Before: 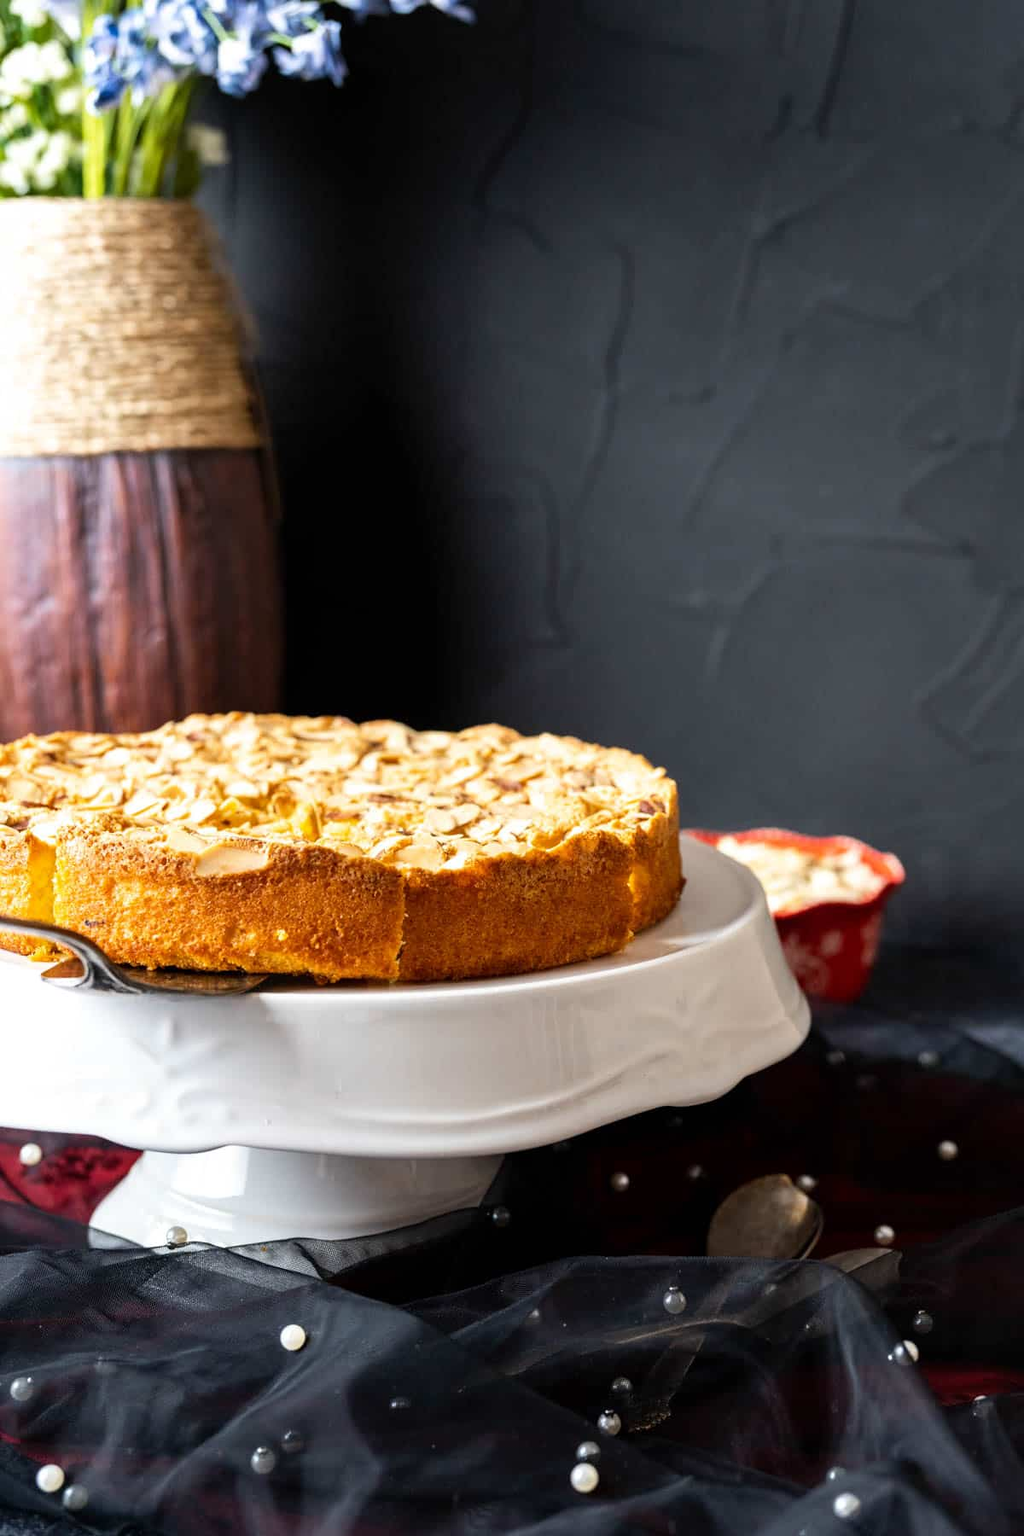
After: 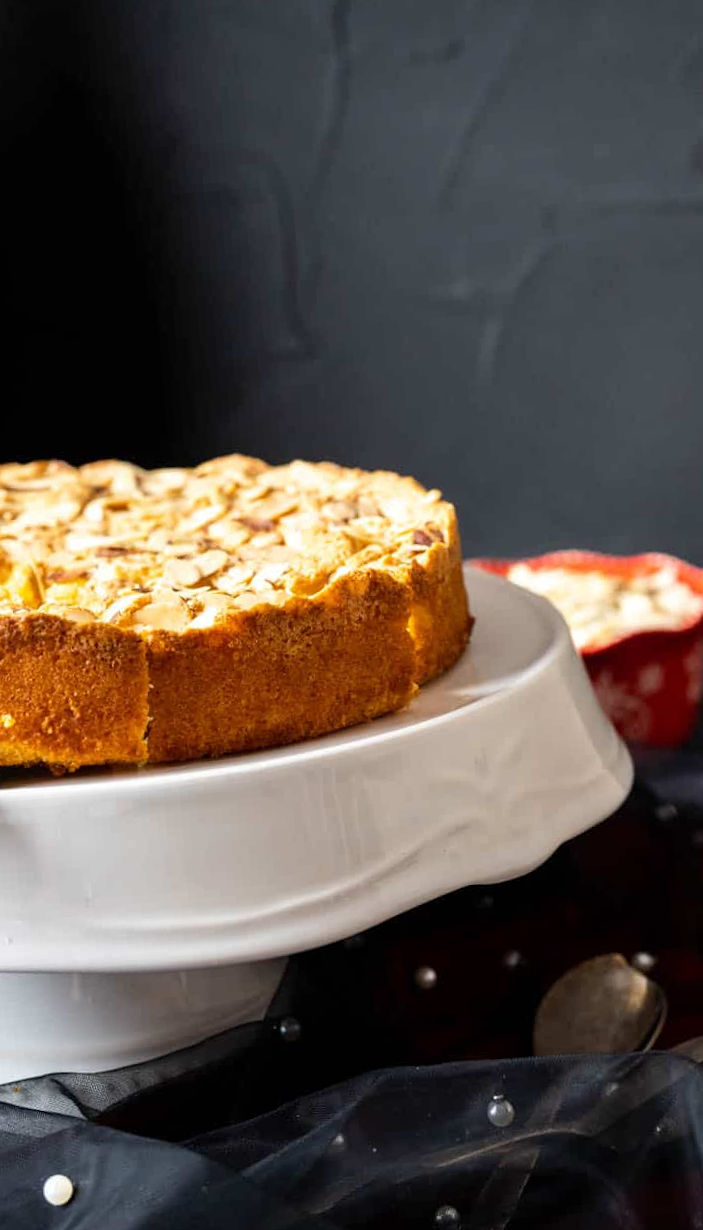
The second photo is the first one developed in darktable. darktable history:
rotate and perspective: rotation -4.57°, crop left 0.054, crop right 0.944, crop top 0.087, crop bottom 0.914
crop and rotate: left 28.256%, top 17.734%, right 12.656%, bottom 3.573%
